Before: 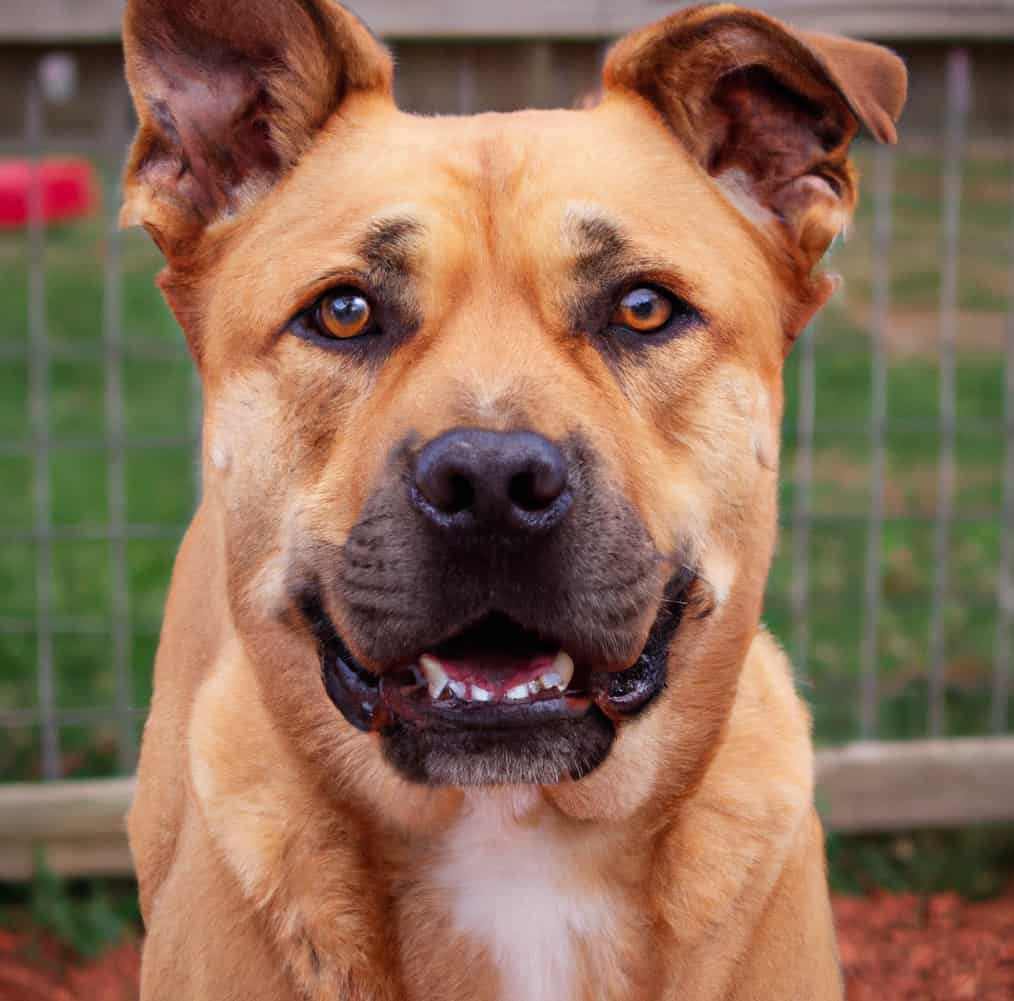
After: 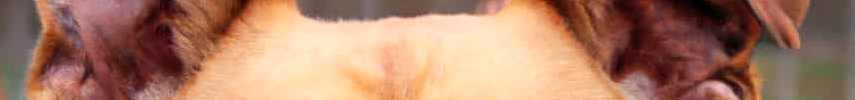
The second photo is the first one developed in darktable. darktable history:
crop and rotate: left 9.644%, top 9.491%, right 6.021%, bottom 80.509%
exposure: exposure 0.217 EV, compensate highlight preservation false
